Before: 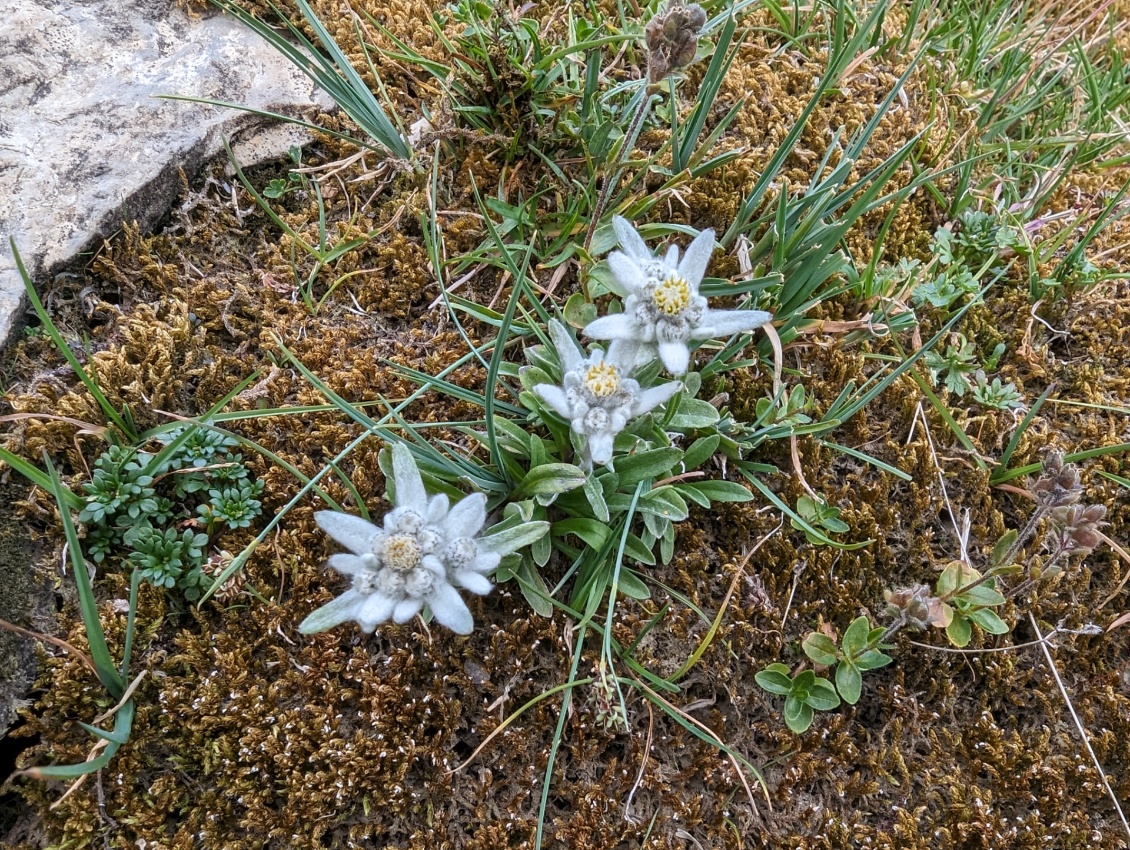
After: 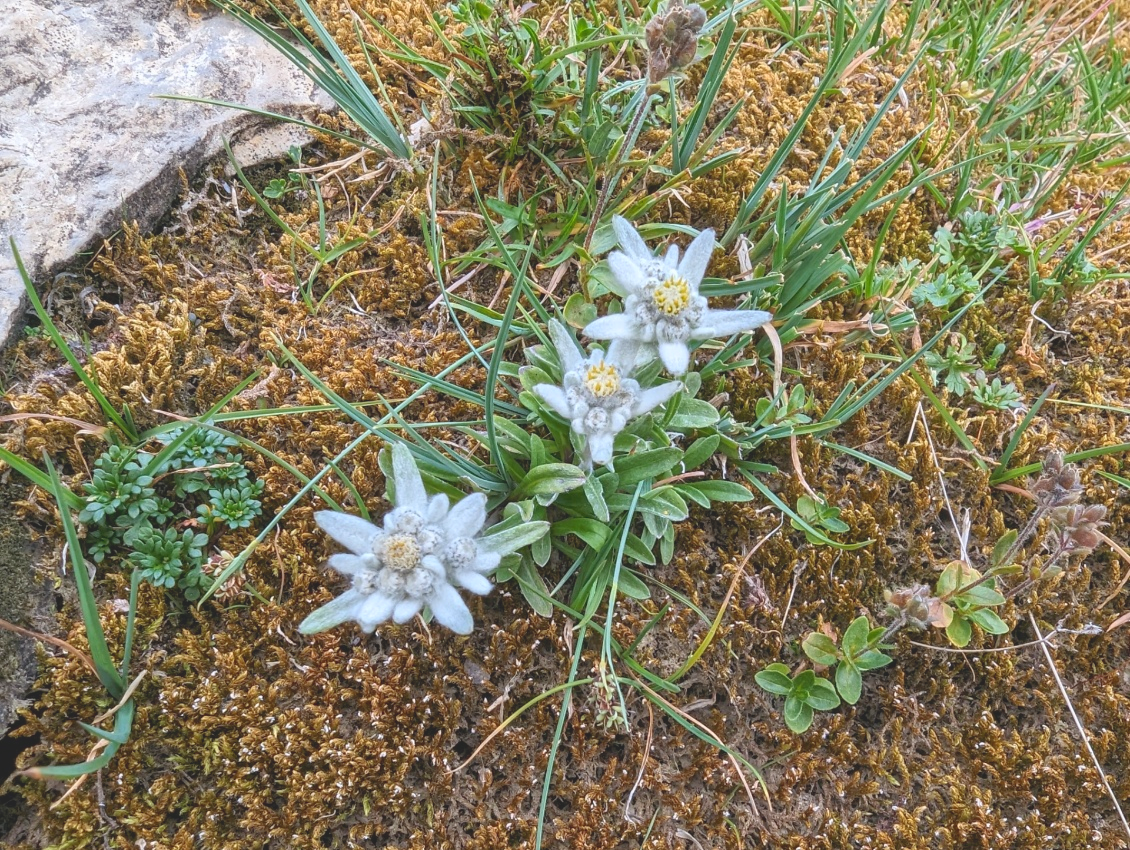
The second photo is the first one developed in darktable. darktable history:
exposure: exposure 0.657 EV, compensate highlight preservation false
tone equalizer: on, module defaults
contrast brightness saturation: contrast -0.28
